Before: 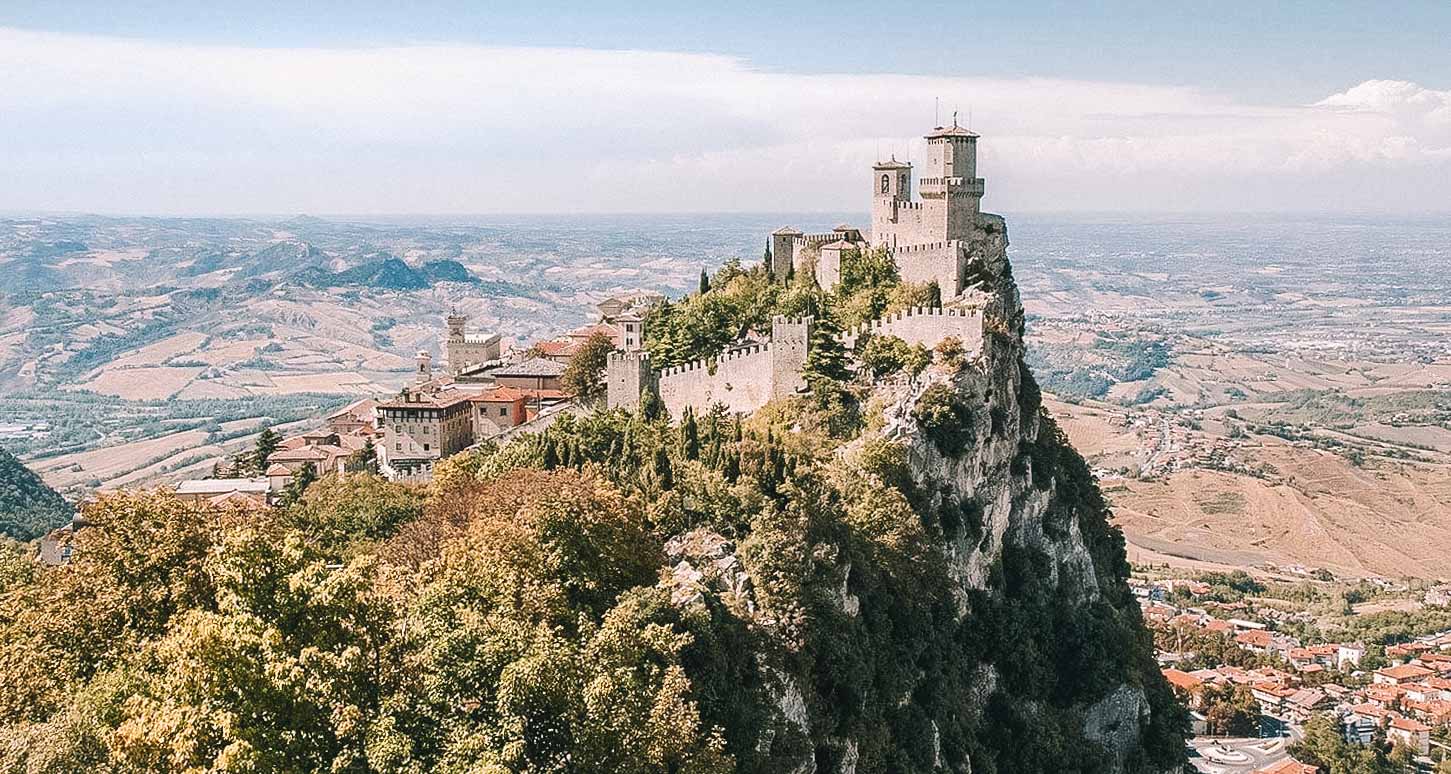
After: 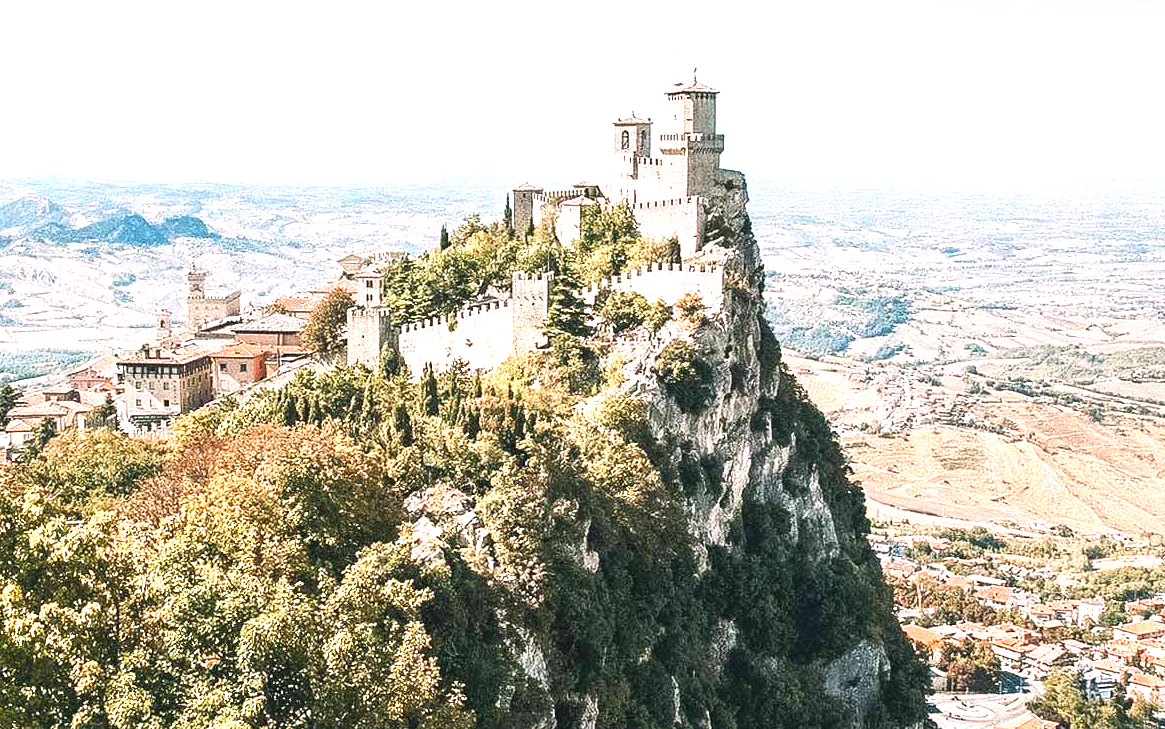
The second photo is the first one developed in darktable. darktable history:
exposure: exposure 1 EV, compensate highlight preservation false
tone equalizer: on, module defaults
crop and rotate: left 17.959%, top 5.771%, right 1.742%
